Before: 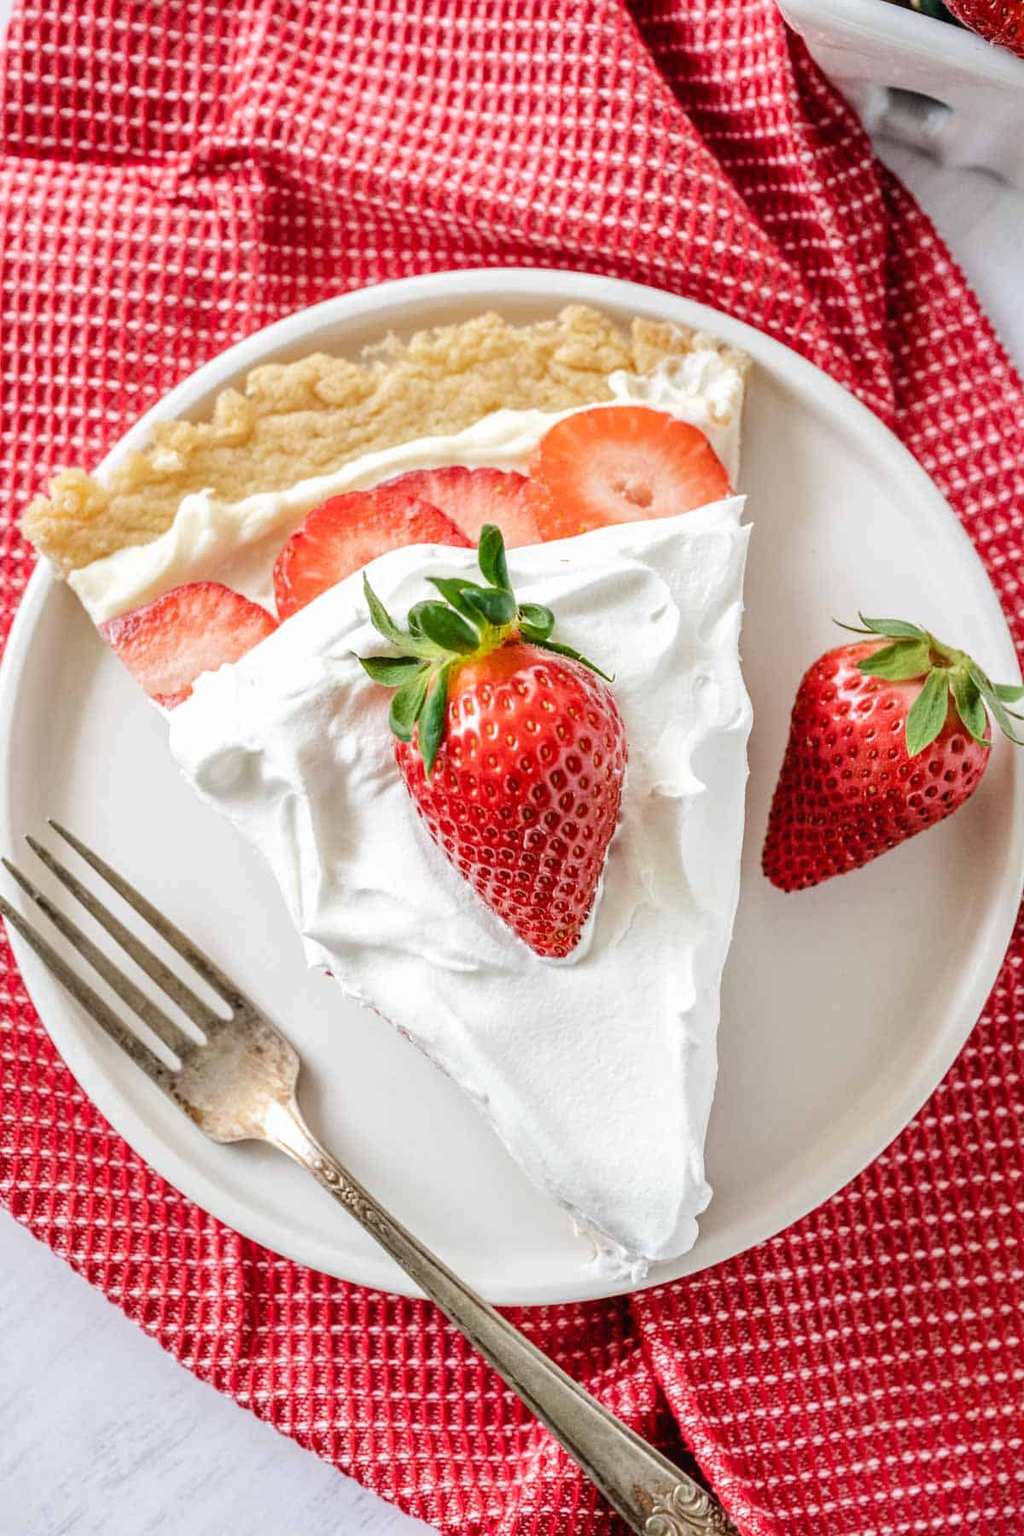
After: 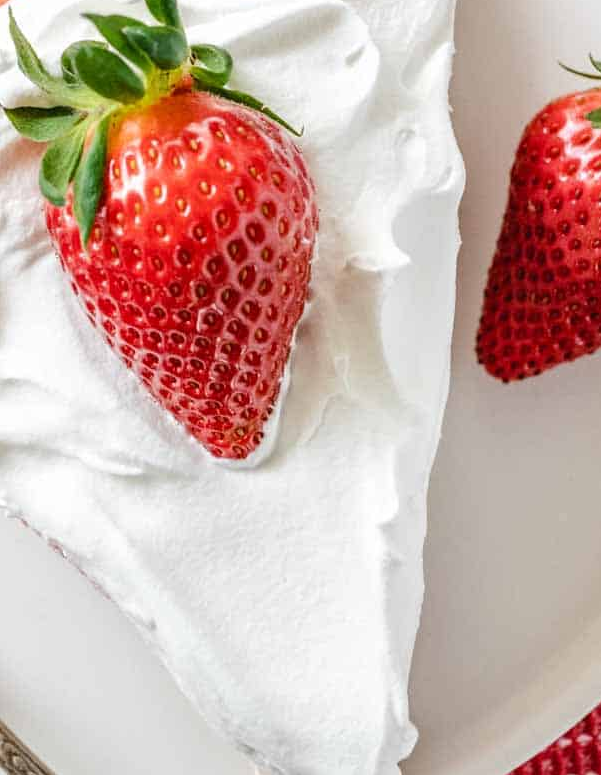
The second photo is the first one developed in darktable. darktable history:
crop: left 34.814%, top 36.847%, right 15.055%, bottom 20.054%
